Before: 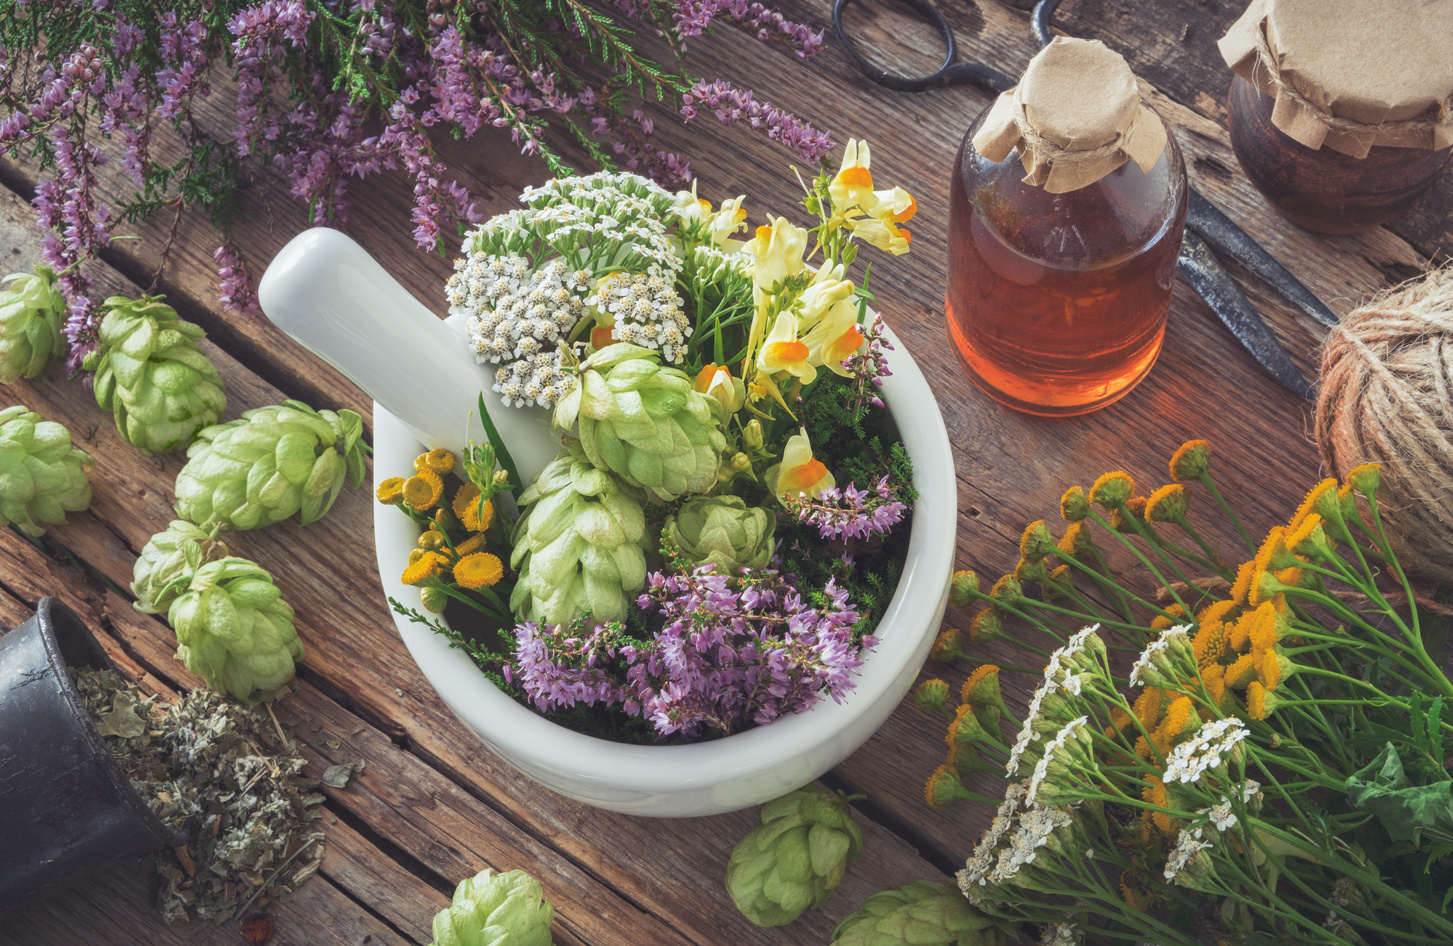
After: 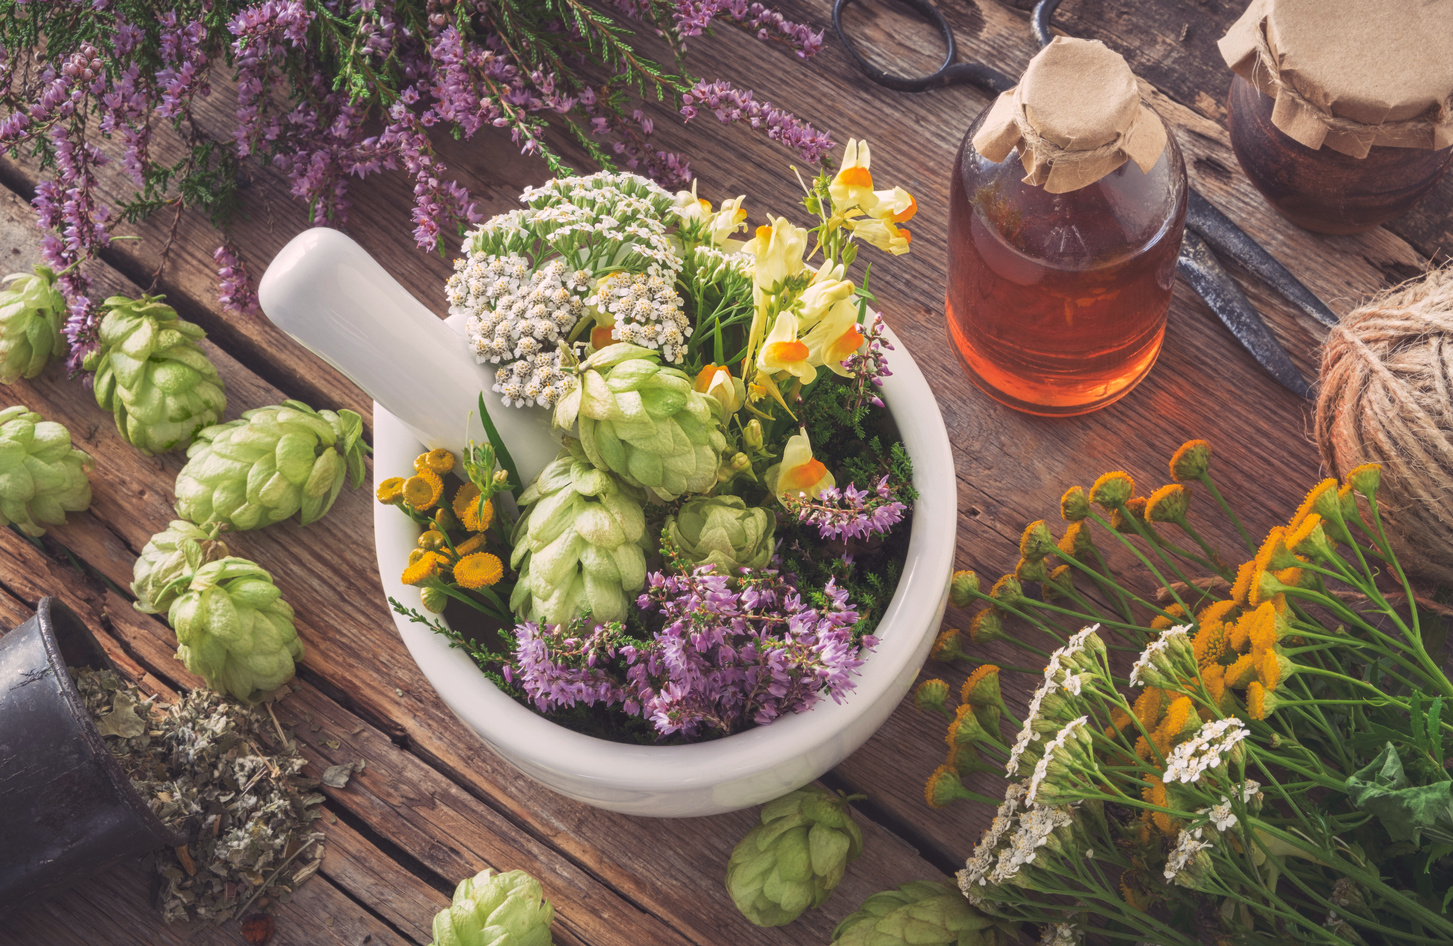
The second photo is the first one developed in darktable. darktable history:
color correction: highlights a* 8.07, highlights b* 3.98
